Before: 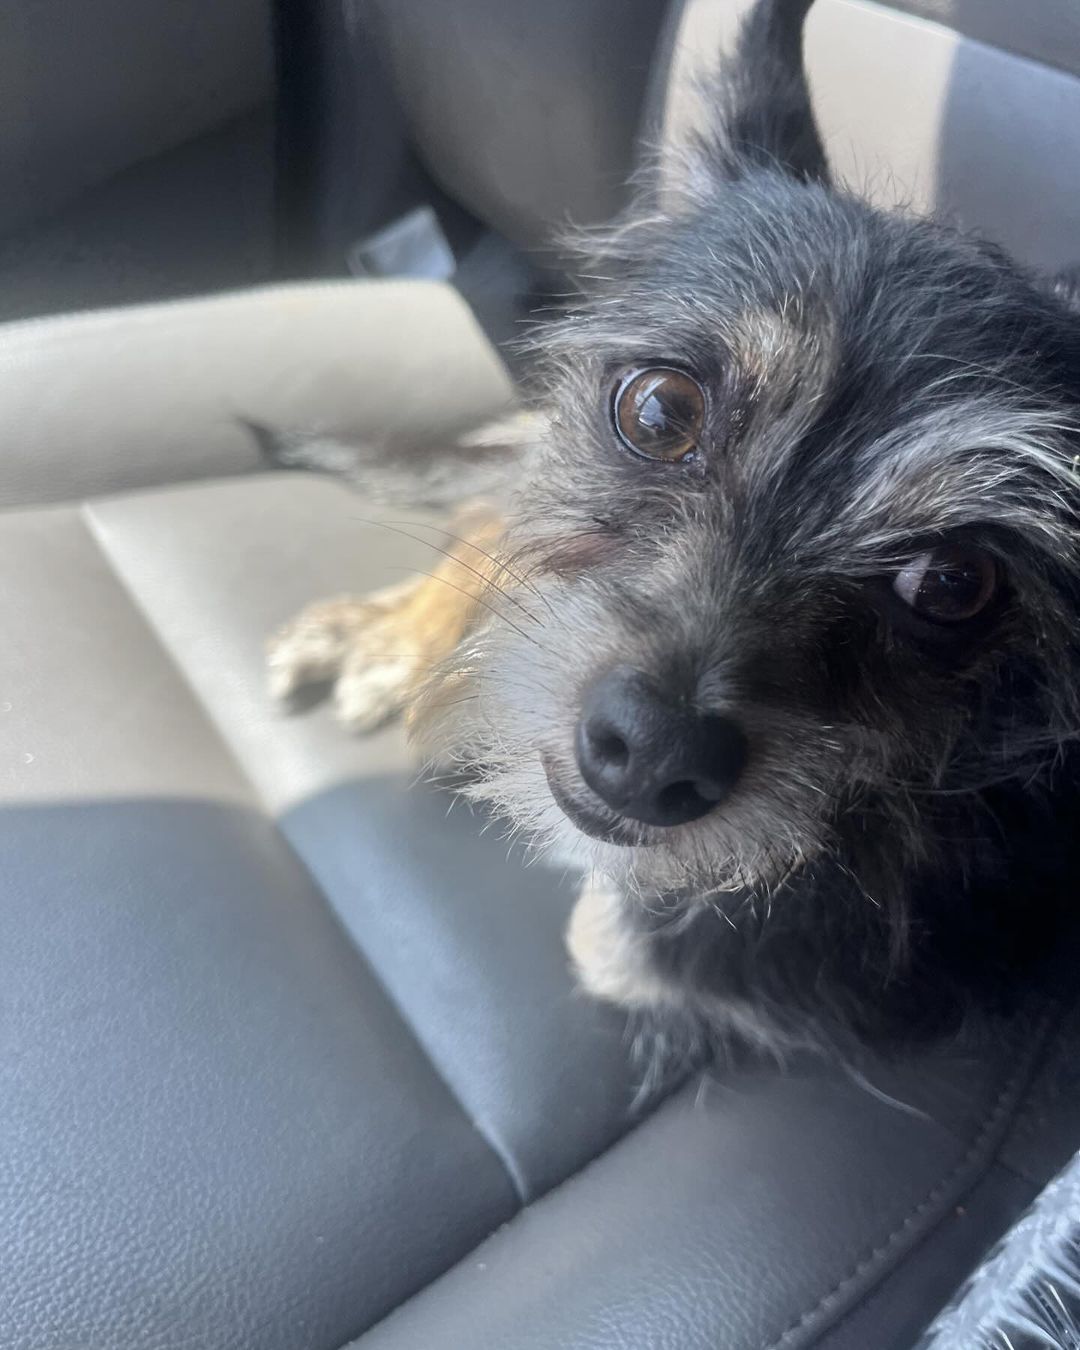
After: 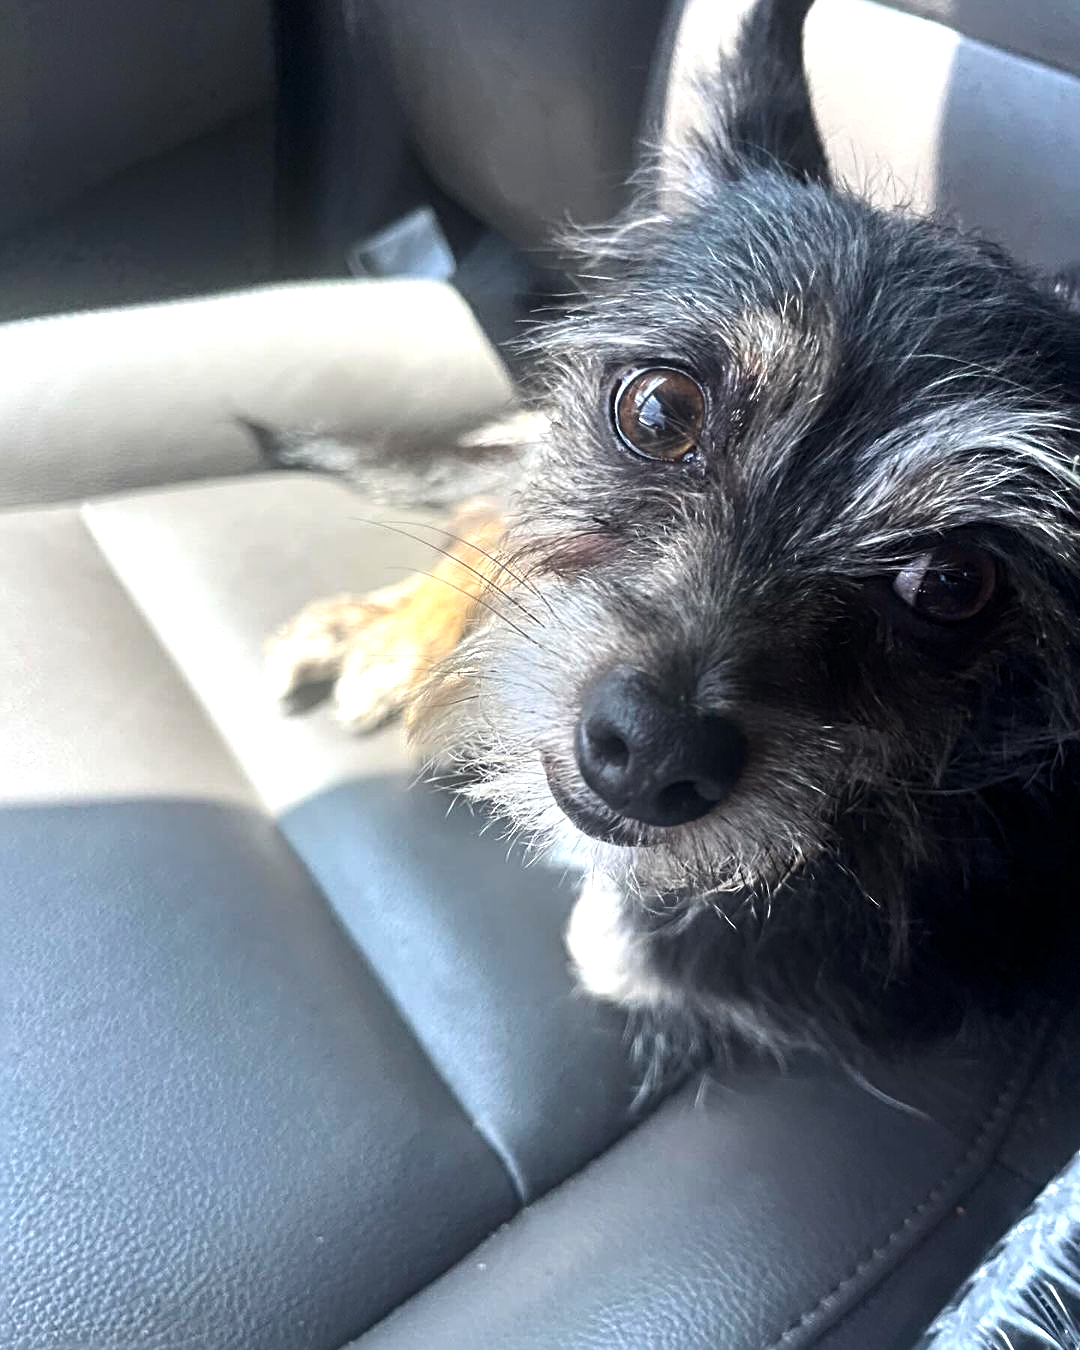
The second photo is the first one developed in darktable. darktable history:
contrast brightness saturation: contrast 0.055, brightness -0.006, saturation -0.247
sharpen: radius 3.966
color balance rgb: highlights gain › luminance 14.742%, linear chroma grading › global chroma 15.094%, perceptual saturation grading › global saturation 31.277%, perceptual brilliance grading › global brilliance 14.536%, perceptual brilliance grading › shadows -34.474%
